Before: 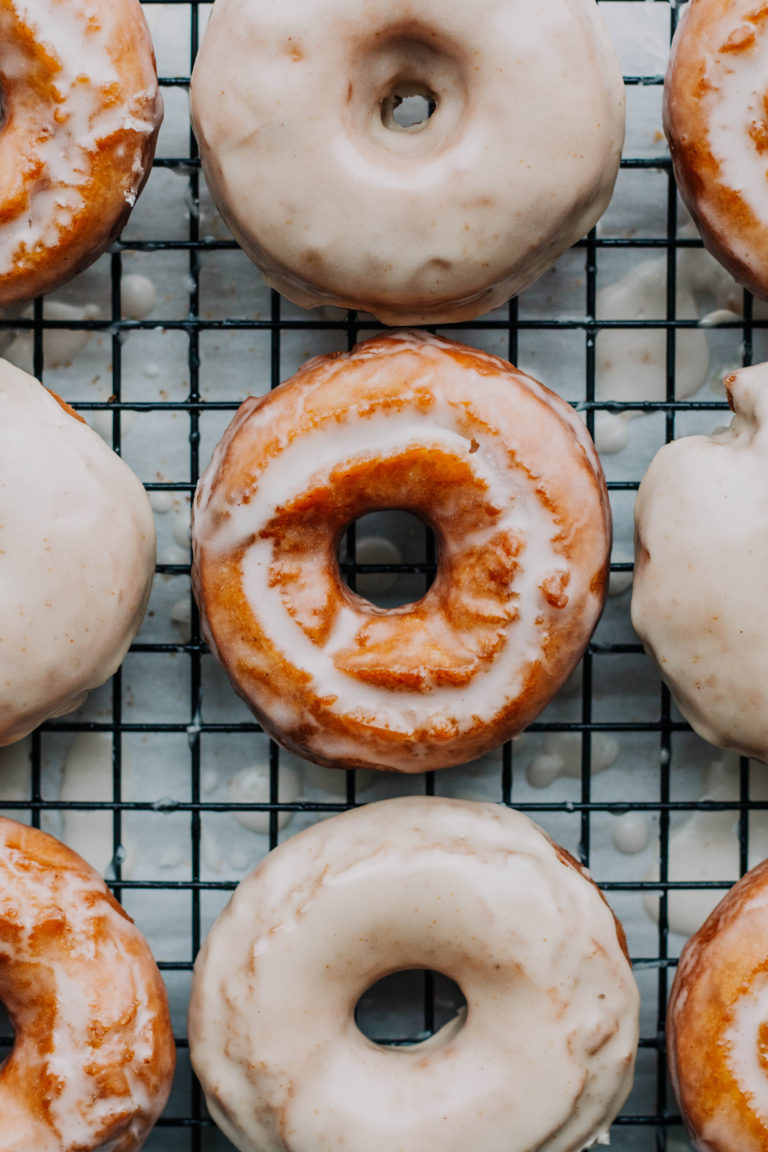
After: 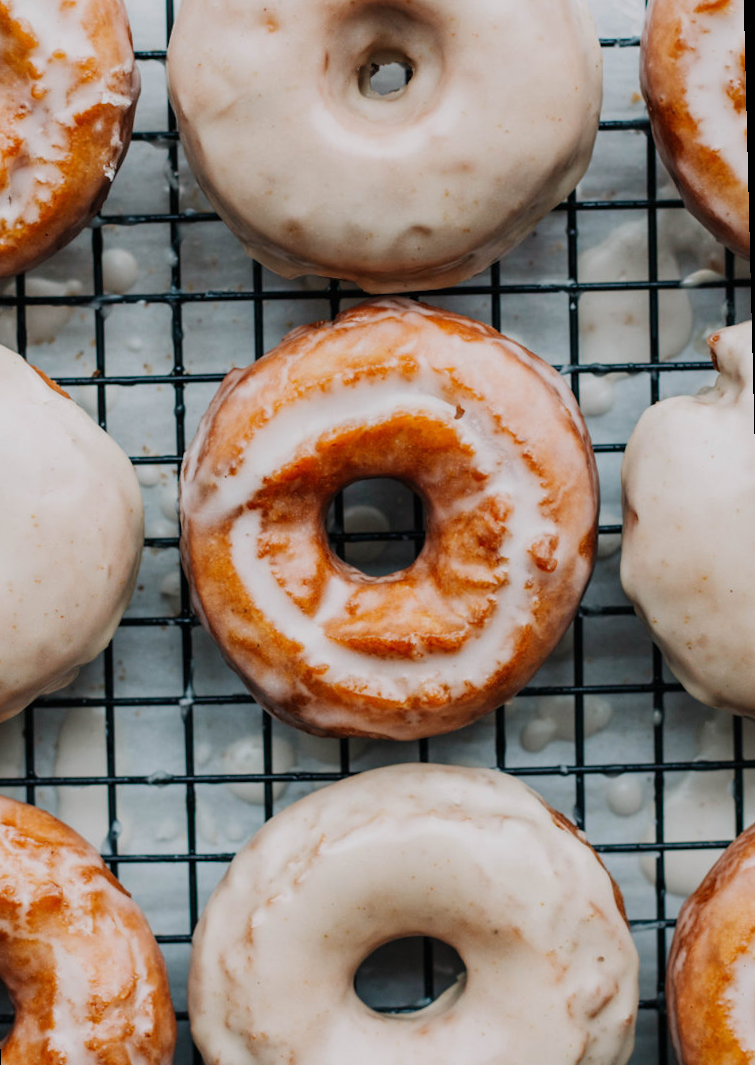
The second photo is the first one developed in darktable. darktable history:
rotate and perspective: rotation -1.42°, crop left 0.016, crop right 0.984, crop top 0.035, crop bottom 0.965
crop: left 1.743%, right 0.268%, bottom 2.011%
